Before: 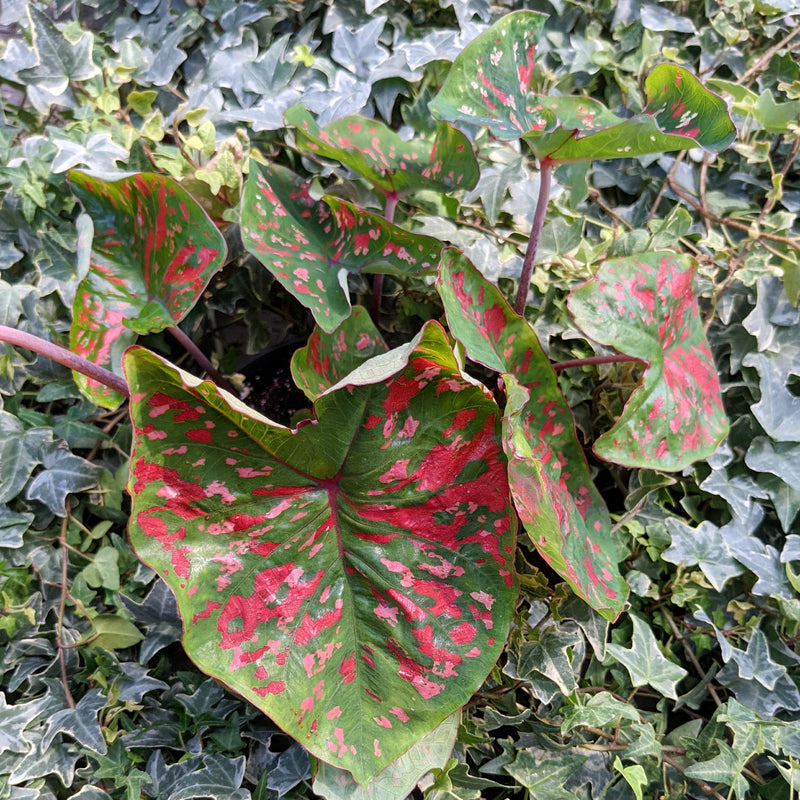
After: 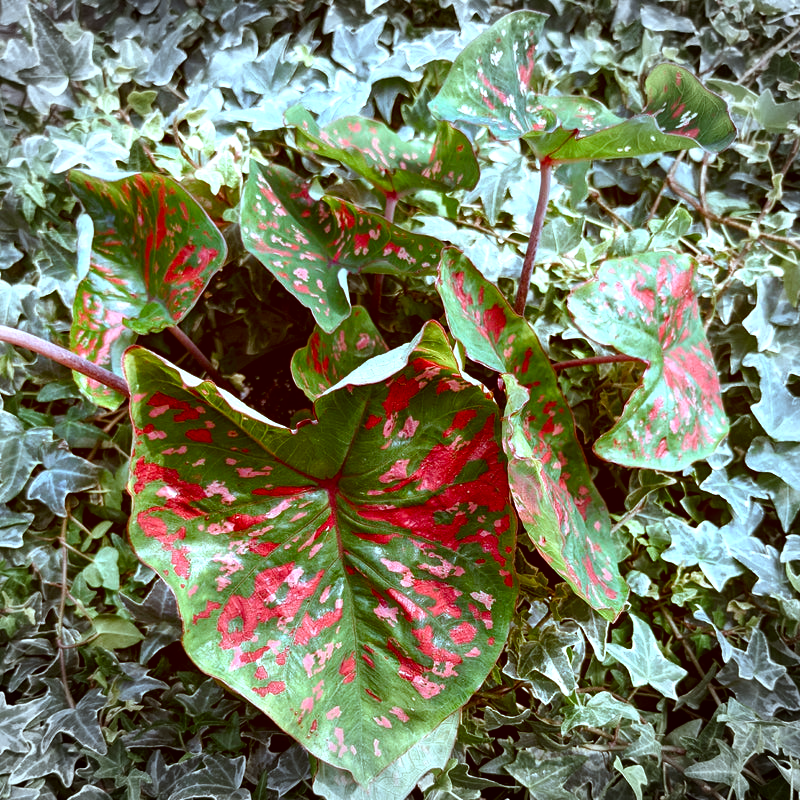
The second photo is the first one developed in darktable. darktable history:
color balance rgb: perceptual saturation grading › global saturation 20%, perceptual saturation grading › highlights -50.171%, perceptual saturation grading › shadows 30.676%, perceptual brilliance grading › global brilliance 20.833%, perceptual brilliance grading › shadows -35.089%
color correction: highlights a* -14.42, highlights b* -16.8, shadows a* 10.77, shadows b* 29.21
vignetting: fall-off start 89.33%, fall-off radius 44.33%, width/height ratio 1.163
